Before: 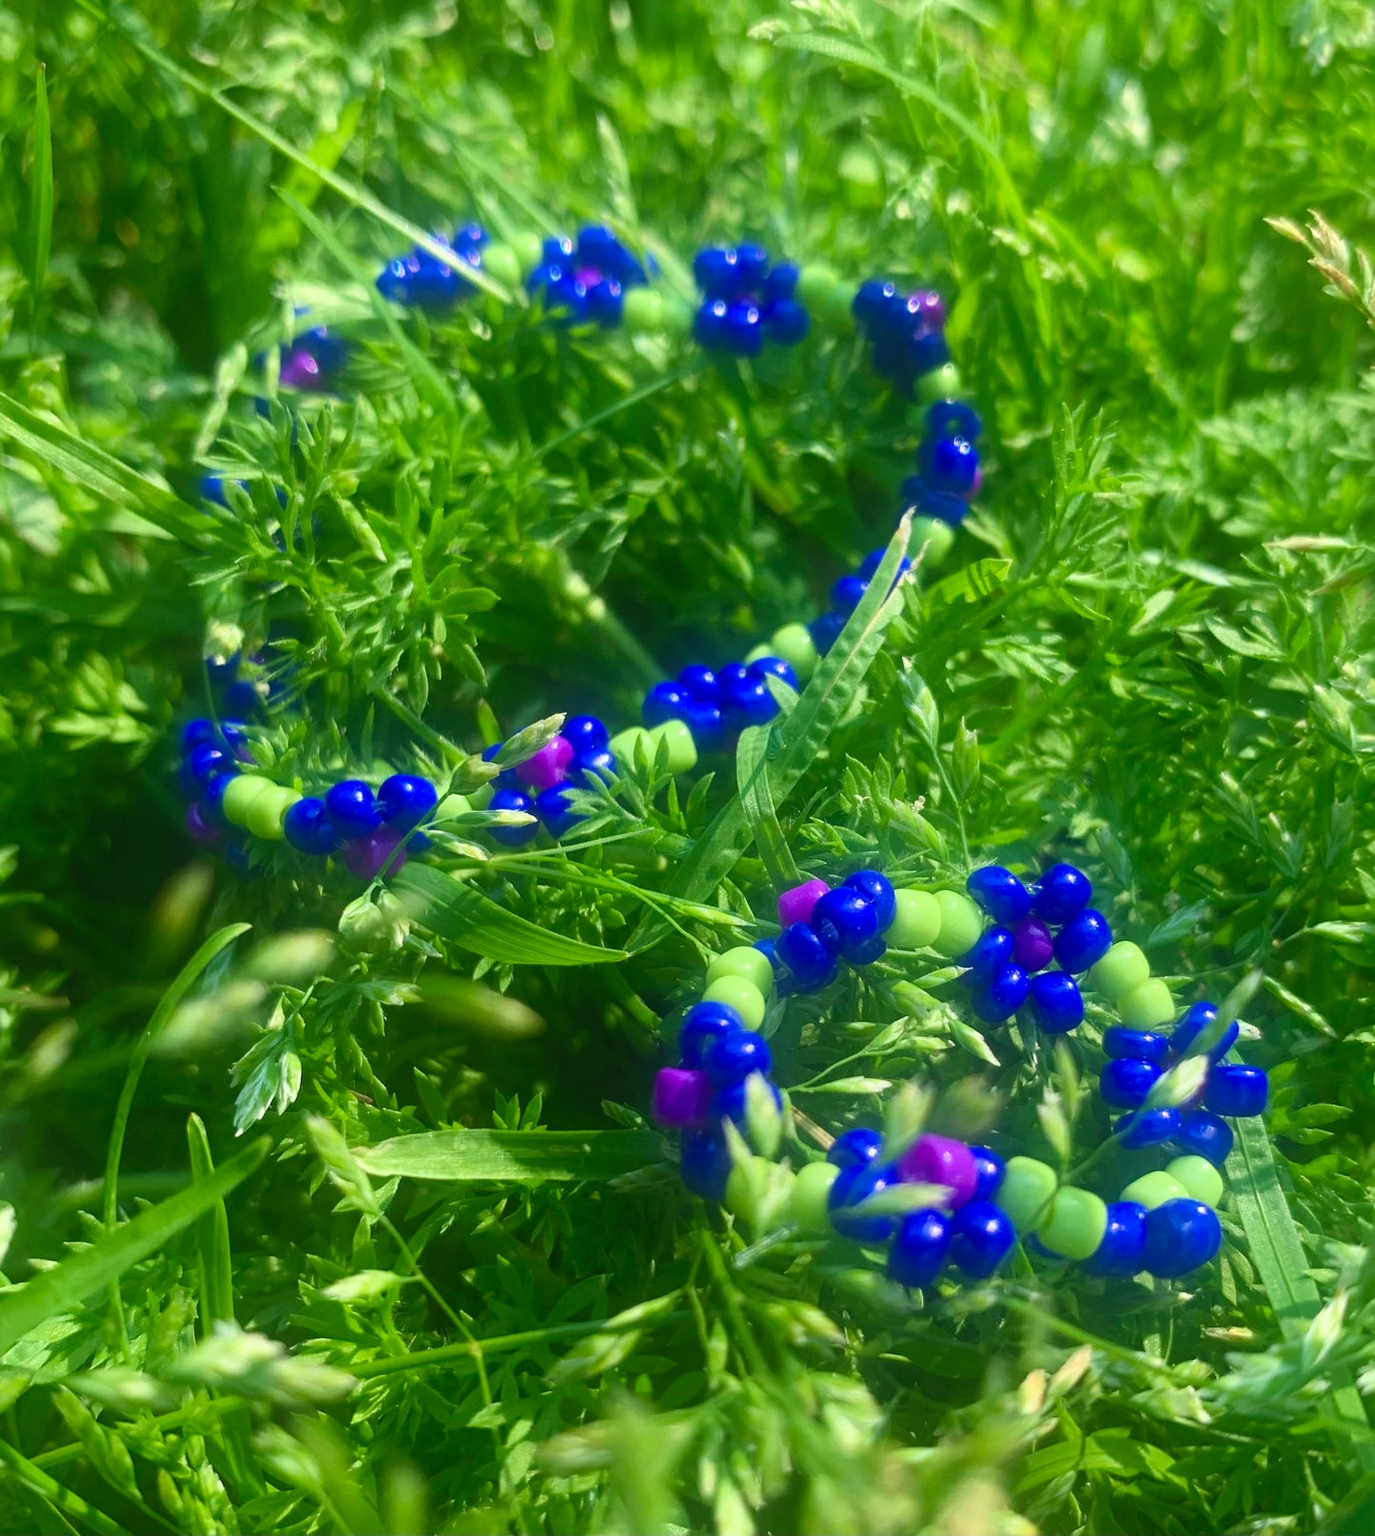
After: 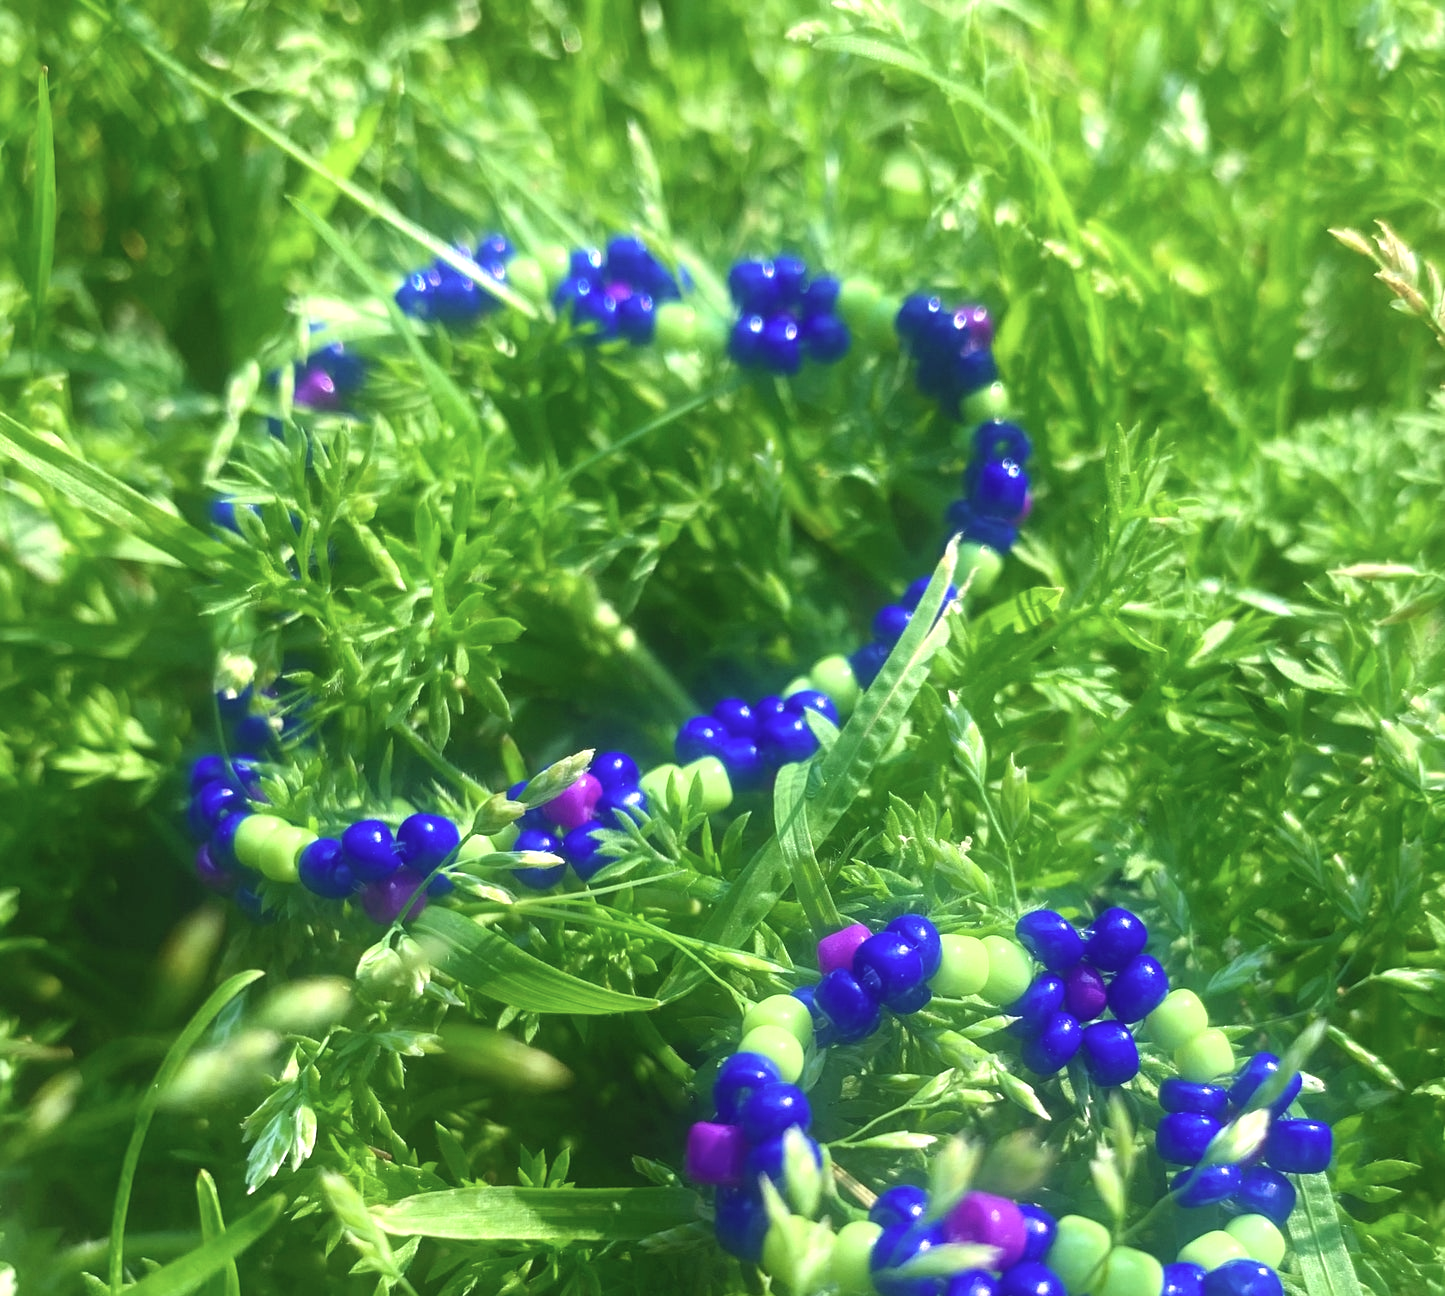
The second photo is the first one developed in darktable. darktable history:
exposure: black level correction -0.002, exposure 0.54 EV, compensate highlight preservation false
crop: bottom 19.644%
contrast brightness saturation: saturation -0.17
